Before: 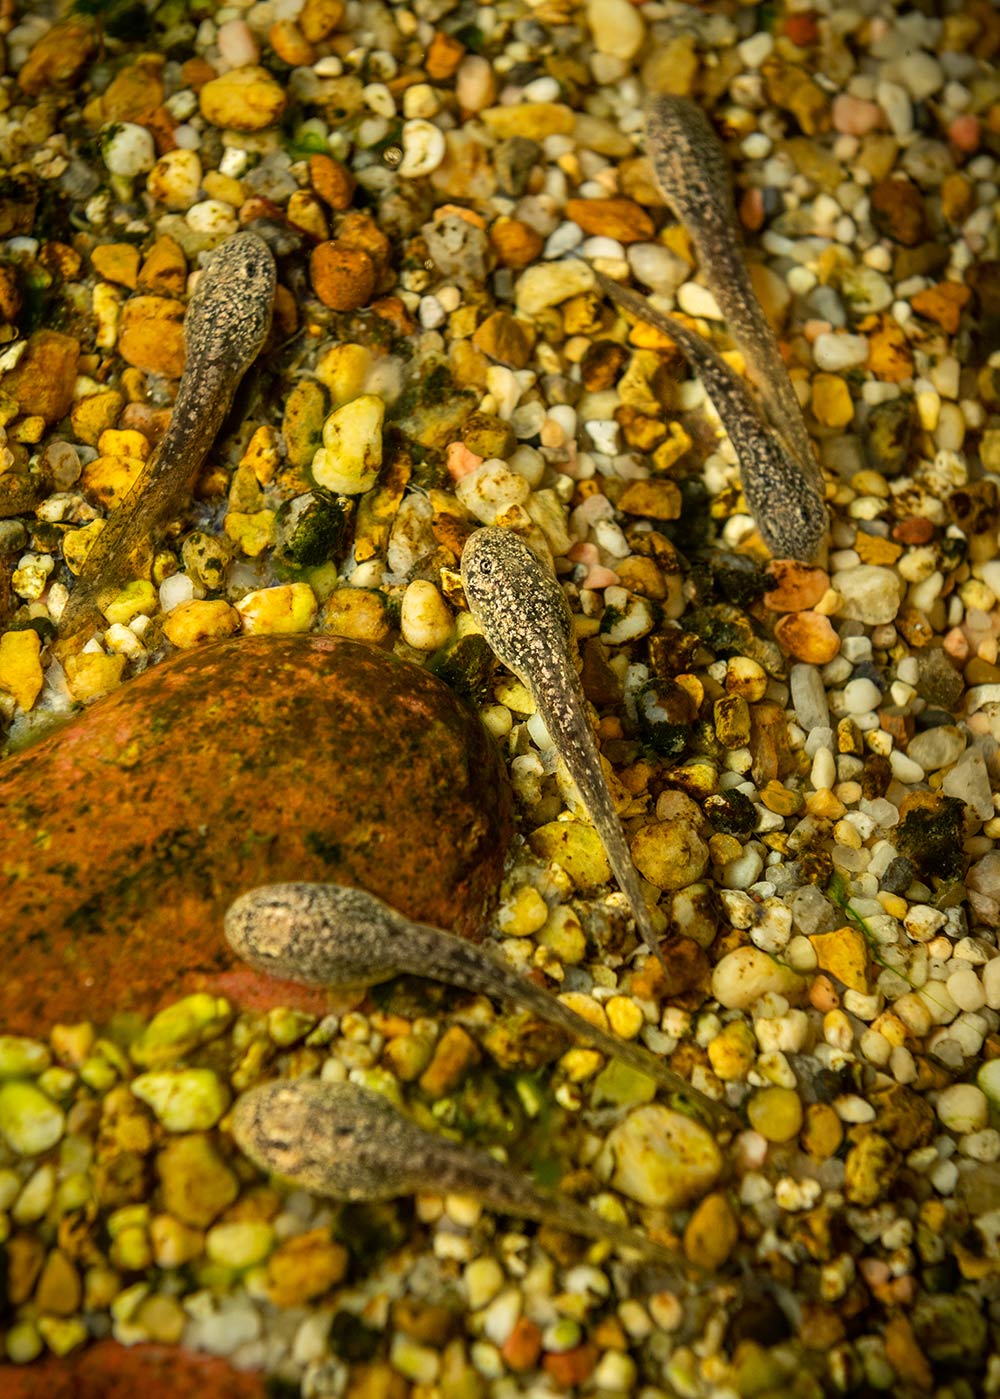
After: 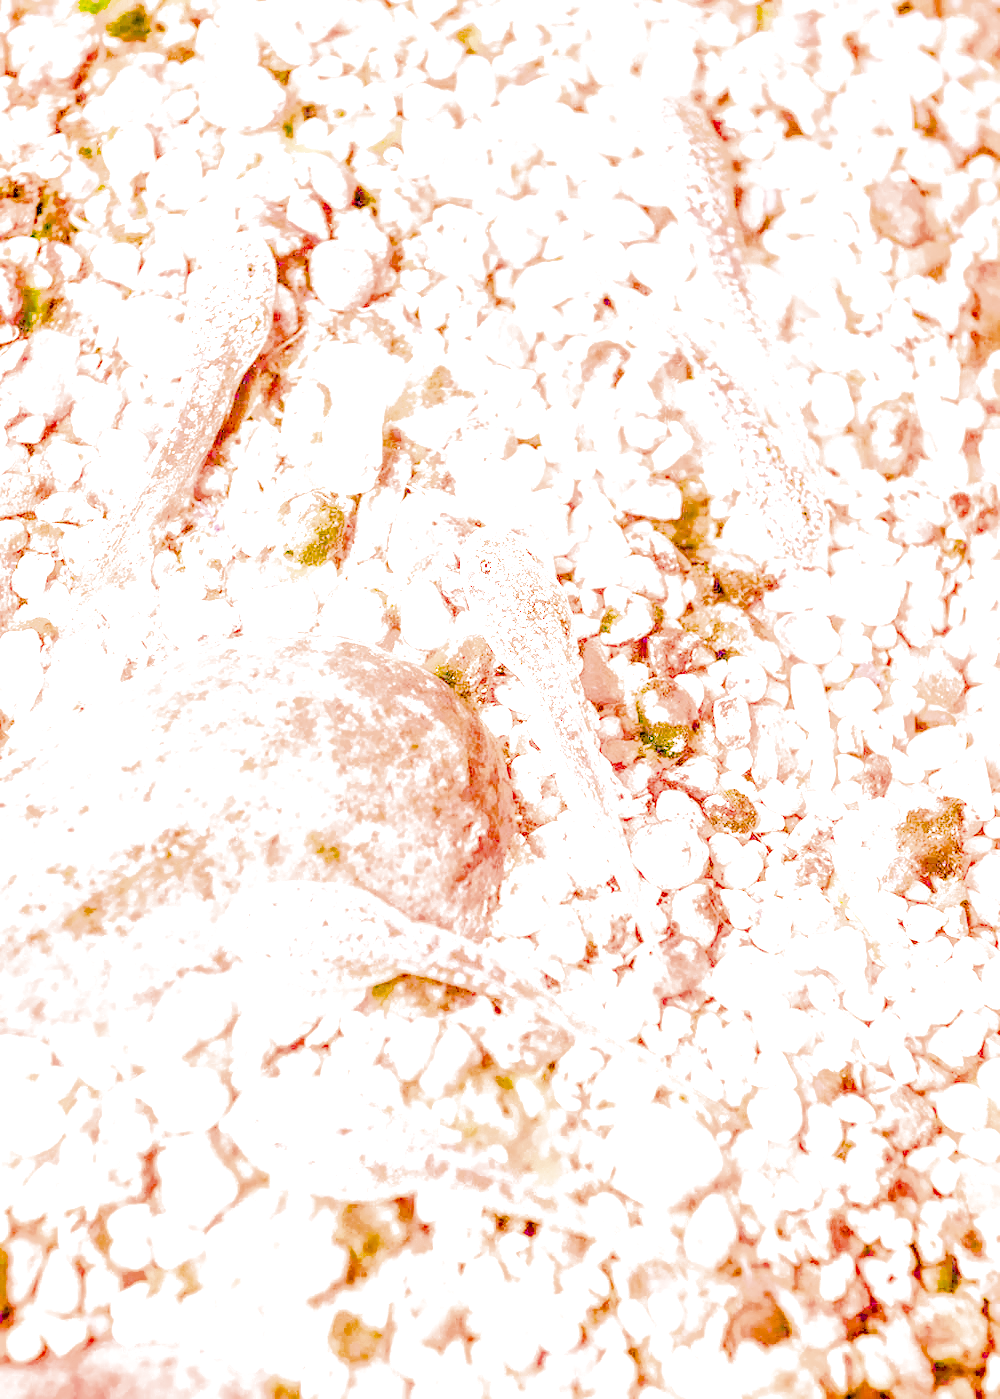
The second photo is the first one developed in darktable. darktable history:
filmic rgb "scene-referred default": black relative exposure -7.65 EV, white relative exposure 4.56 EV, hardness 3.61
local contrast: on, module defaults
lens correction: scale 1.01, crop 1, focal 85, aperture 3.2, distance 4.38, camera "Canon EOS RP", lens "Canon RF 85mm F2 MACRO IS STM"
haze removal: compatibility mode true, adaptive false
denoise (profiled): preserve shadows 1.18, scattering 0.064, a [-1, 0, 0], b [0, 0, 0], compensate highlight preservation false
raw denoise: x [[0, 0.25, 0.5, 0.75, 1] ×4]
shadows and highlights: shadows 25, highlights -25
raw chromatic aberrations: on, module defaults
hot pixels: on, module defaults
tone equalizer "contrast tone curve: soft": -8 EV -0.417 EV, -7 EV -0.389 EV, -6 EV -0.333 EV, -5 EV -0.222 EV, -3 EV 0.222 EV, -2 EV 0.333 EV, -1 EV 0.389 EV, +0 EV 0.417 EV, edges refinement/feathering 500, mask exposure compensation -1.57 EV, preserve details no
exposure: black level correction 0.001, exposure 2.607 EV, compensate exposure bias true, compensate highlight preservation false
highlight reconstruction: clipping threshold 1.25, iterations 1, diameter of reconstruction 64 px
white balance: red 1.899, blue 1.492
color balance rgb: perceptual saturation grading › global saturation 36%, perceptual brilliance grading › global brilliance 10%, global vibrance 20%
